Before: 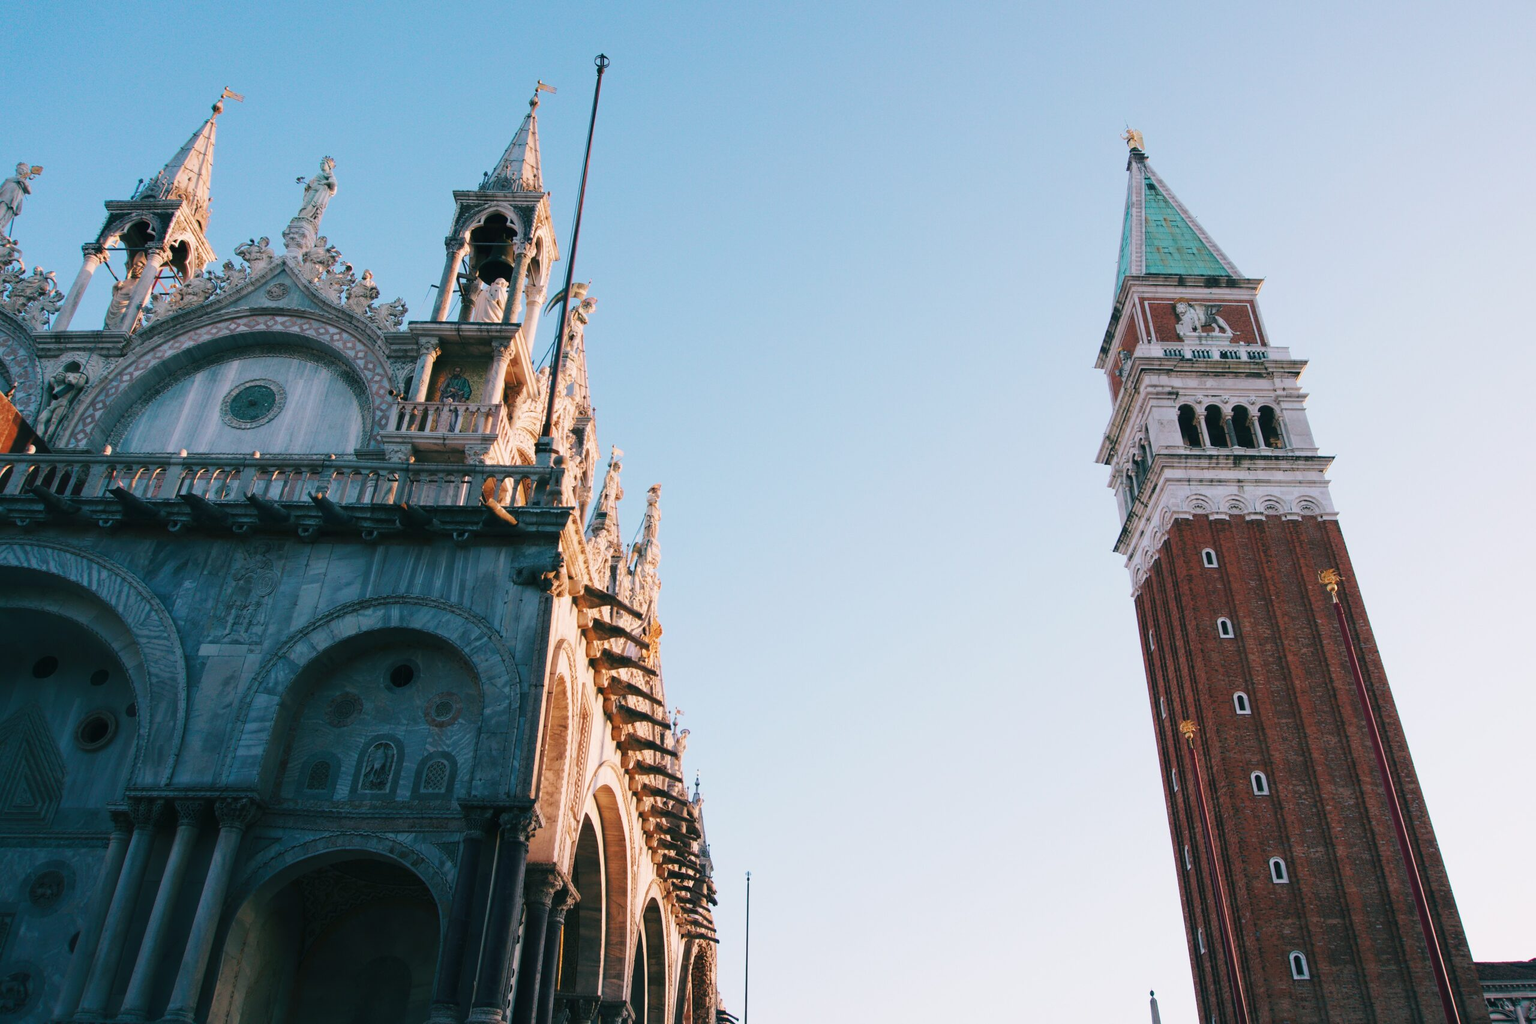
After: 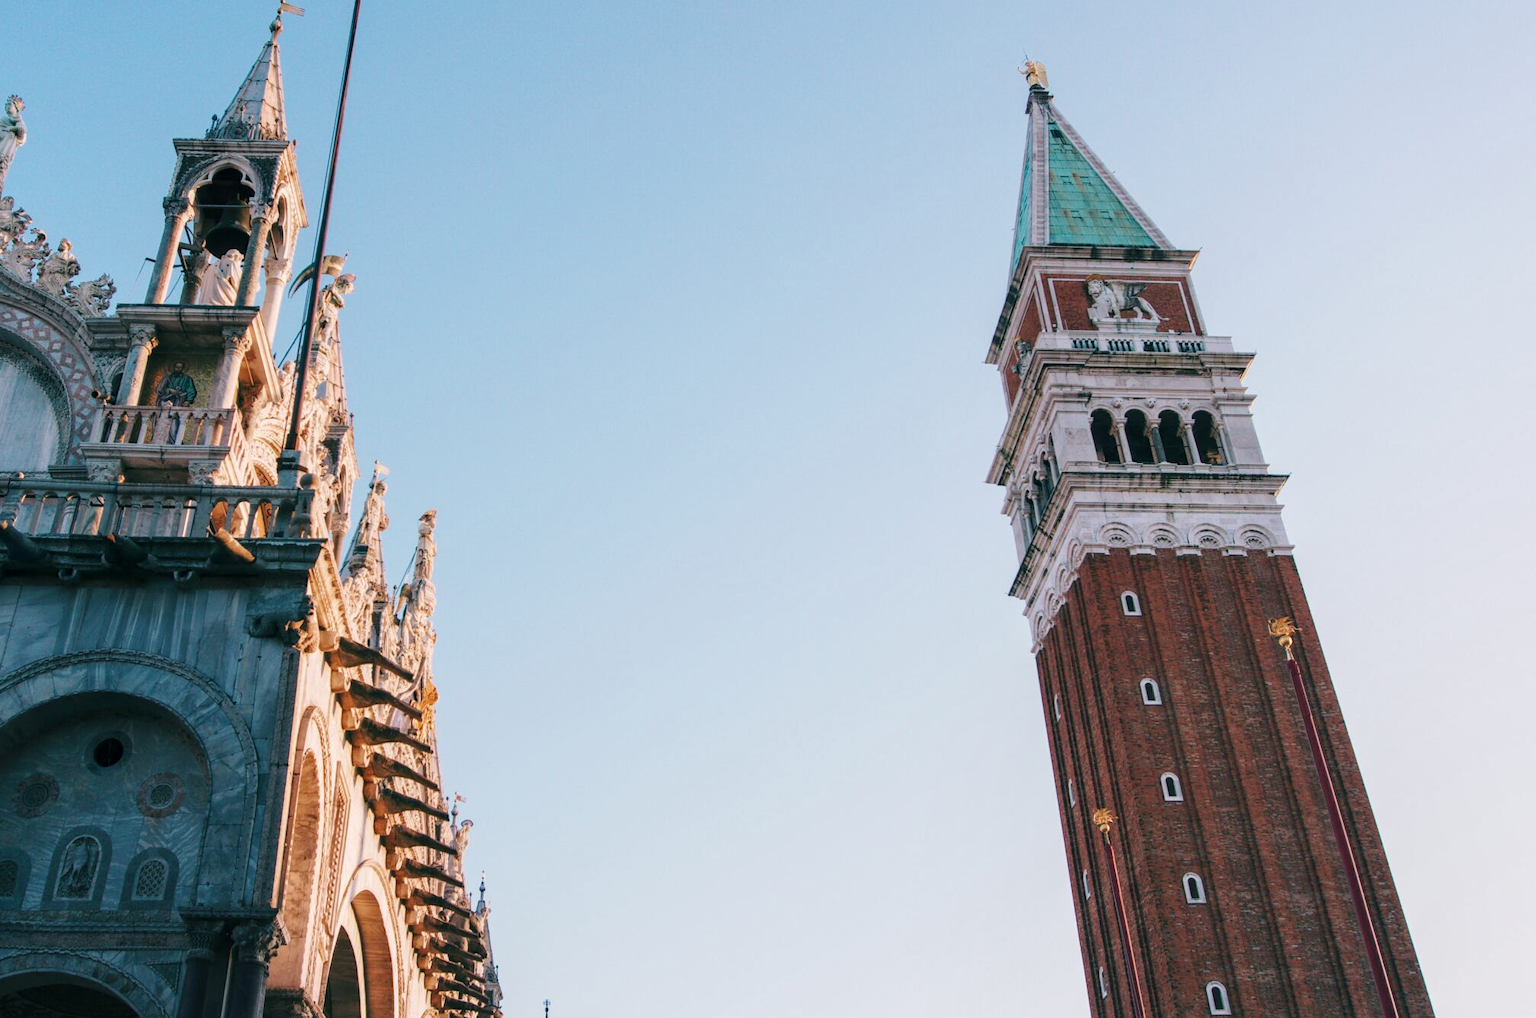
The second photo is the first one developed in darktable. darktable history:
crop and rotate: left 20.589%, top 8.028%, right 0.355%, bottom 13.338%
local contrast: on, module defaults
